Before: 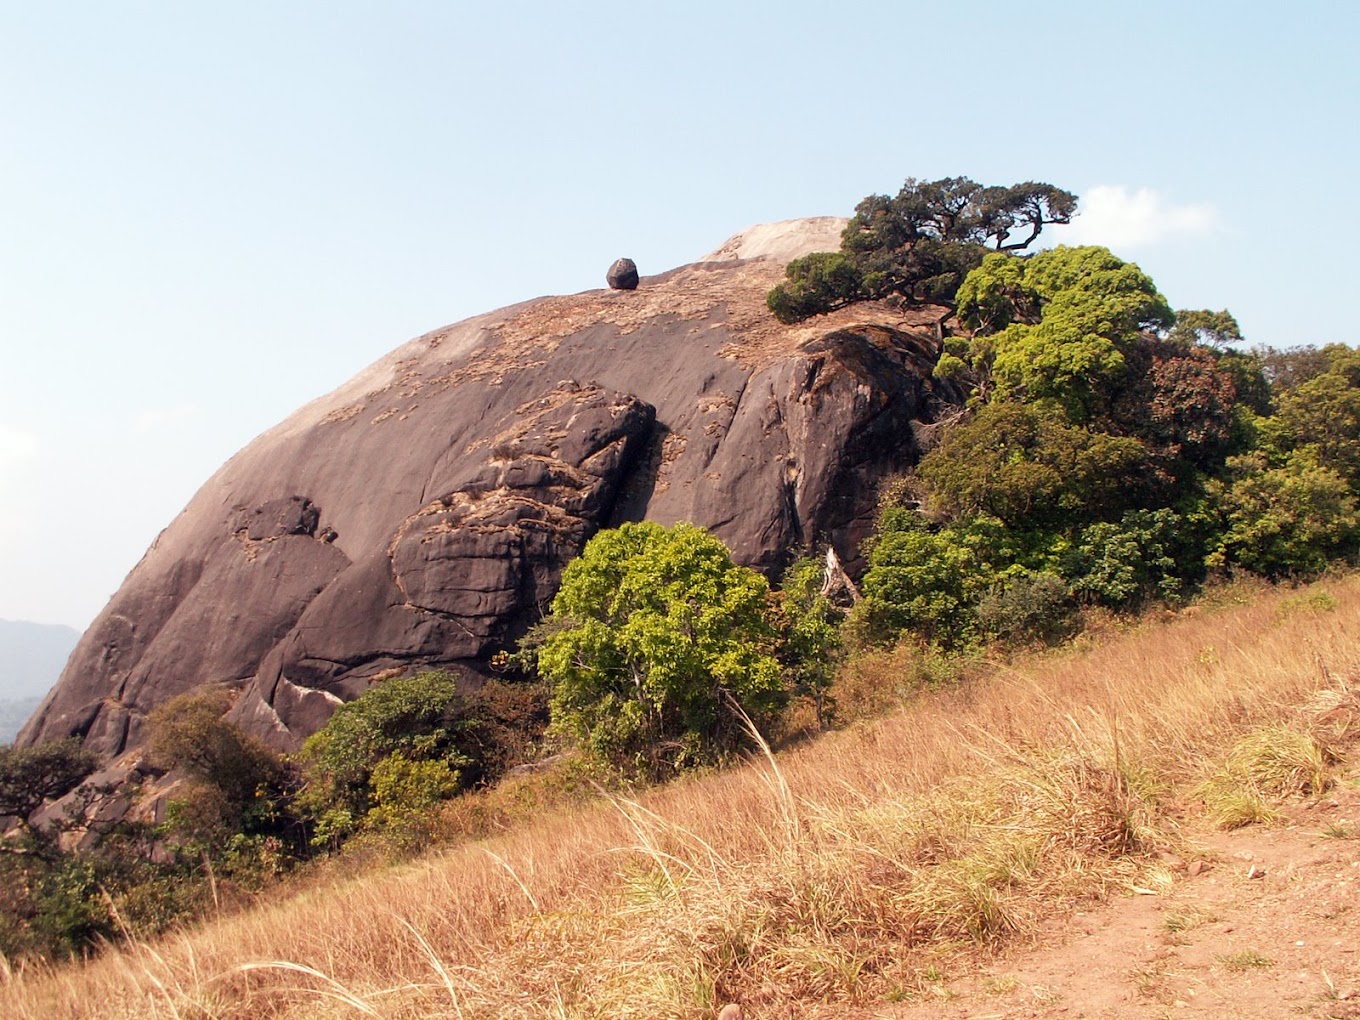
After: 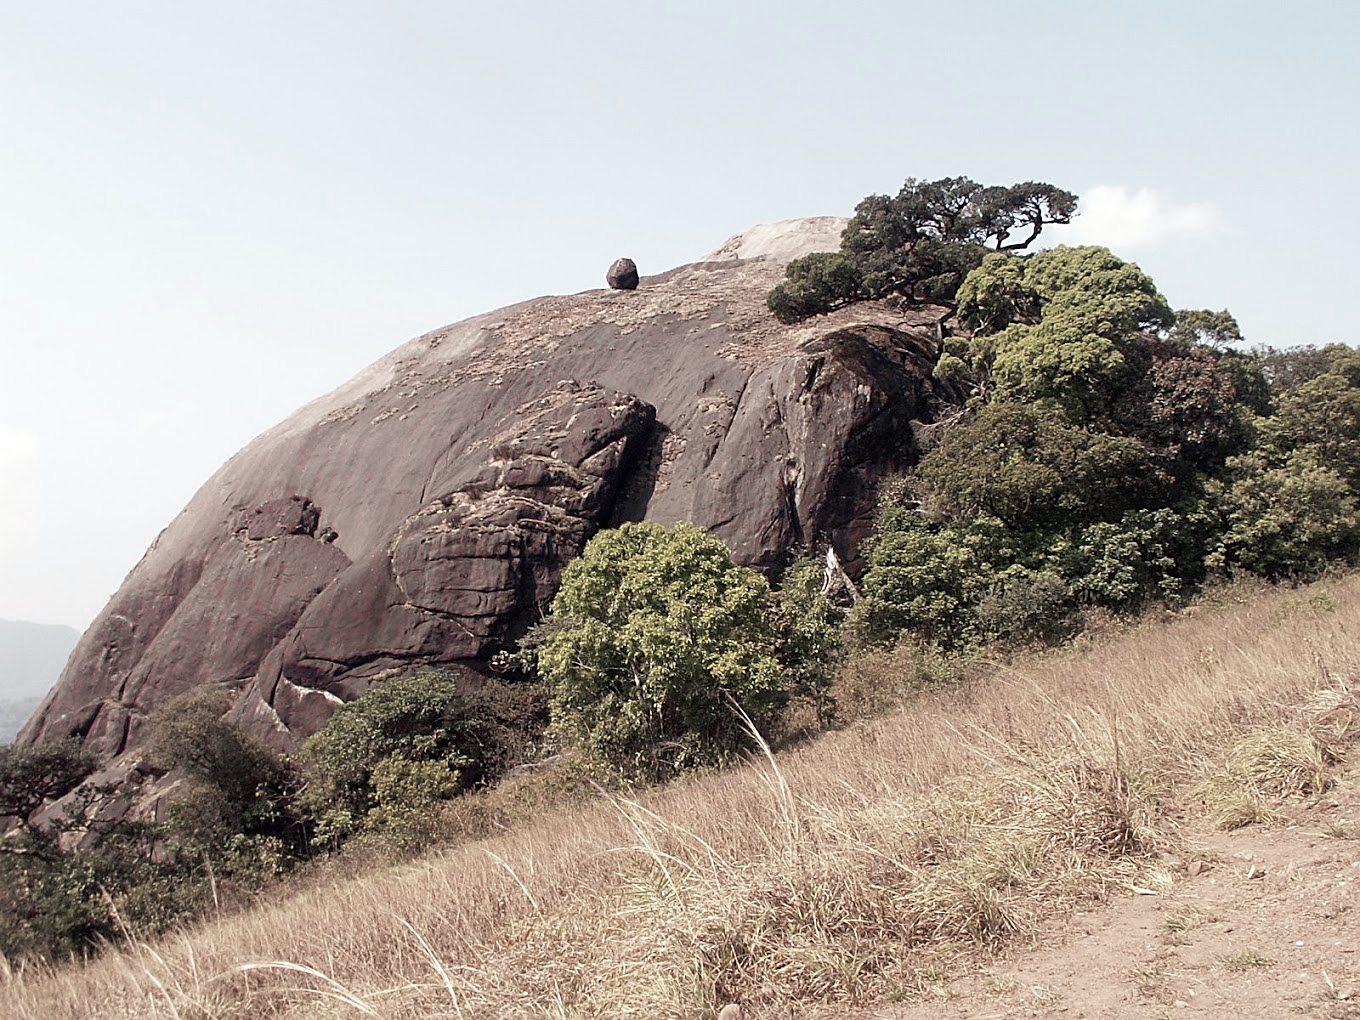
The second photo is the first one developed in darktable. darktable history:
color zones: curves: ch0 [(0, 0.6) (0.129, 0.508) (0.193, 0.483) (0.429, 0.5) (0.571, 0.5) (0.714, 0.5) (0.857, 0.5) (1, 0.6)]; ch1 [(0, 0.481) (0.112, 0.245) (0.213, 0.223) (0.429, 0.233) (0.571, 0.231) (0.683, 0.242) (0.857, 0.296) (1, 0.481)]
sharpen: on, module defaults
tone equalizer: on, module defaults
